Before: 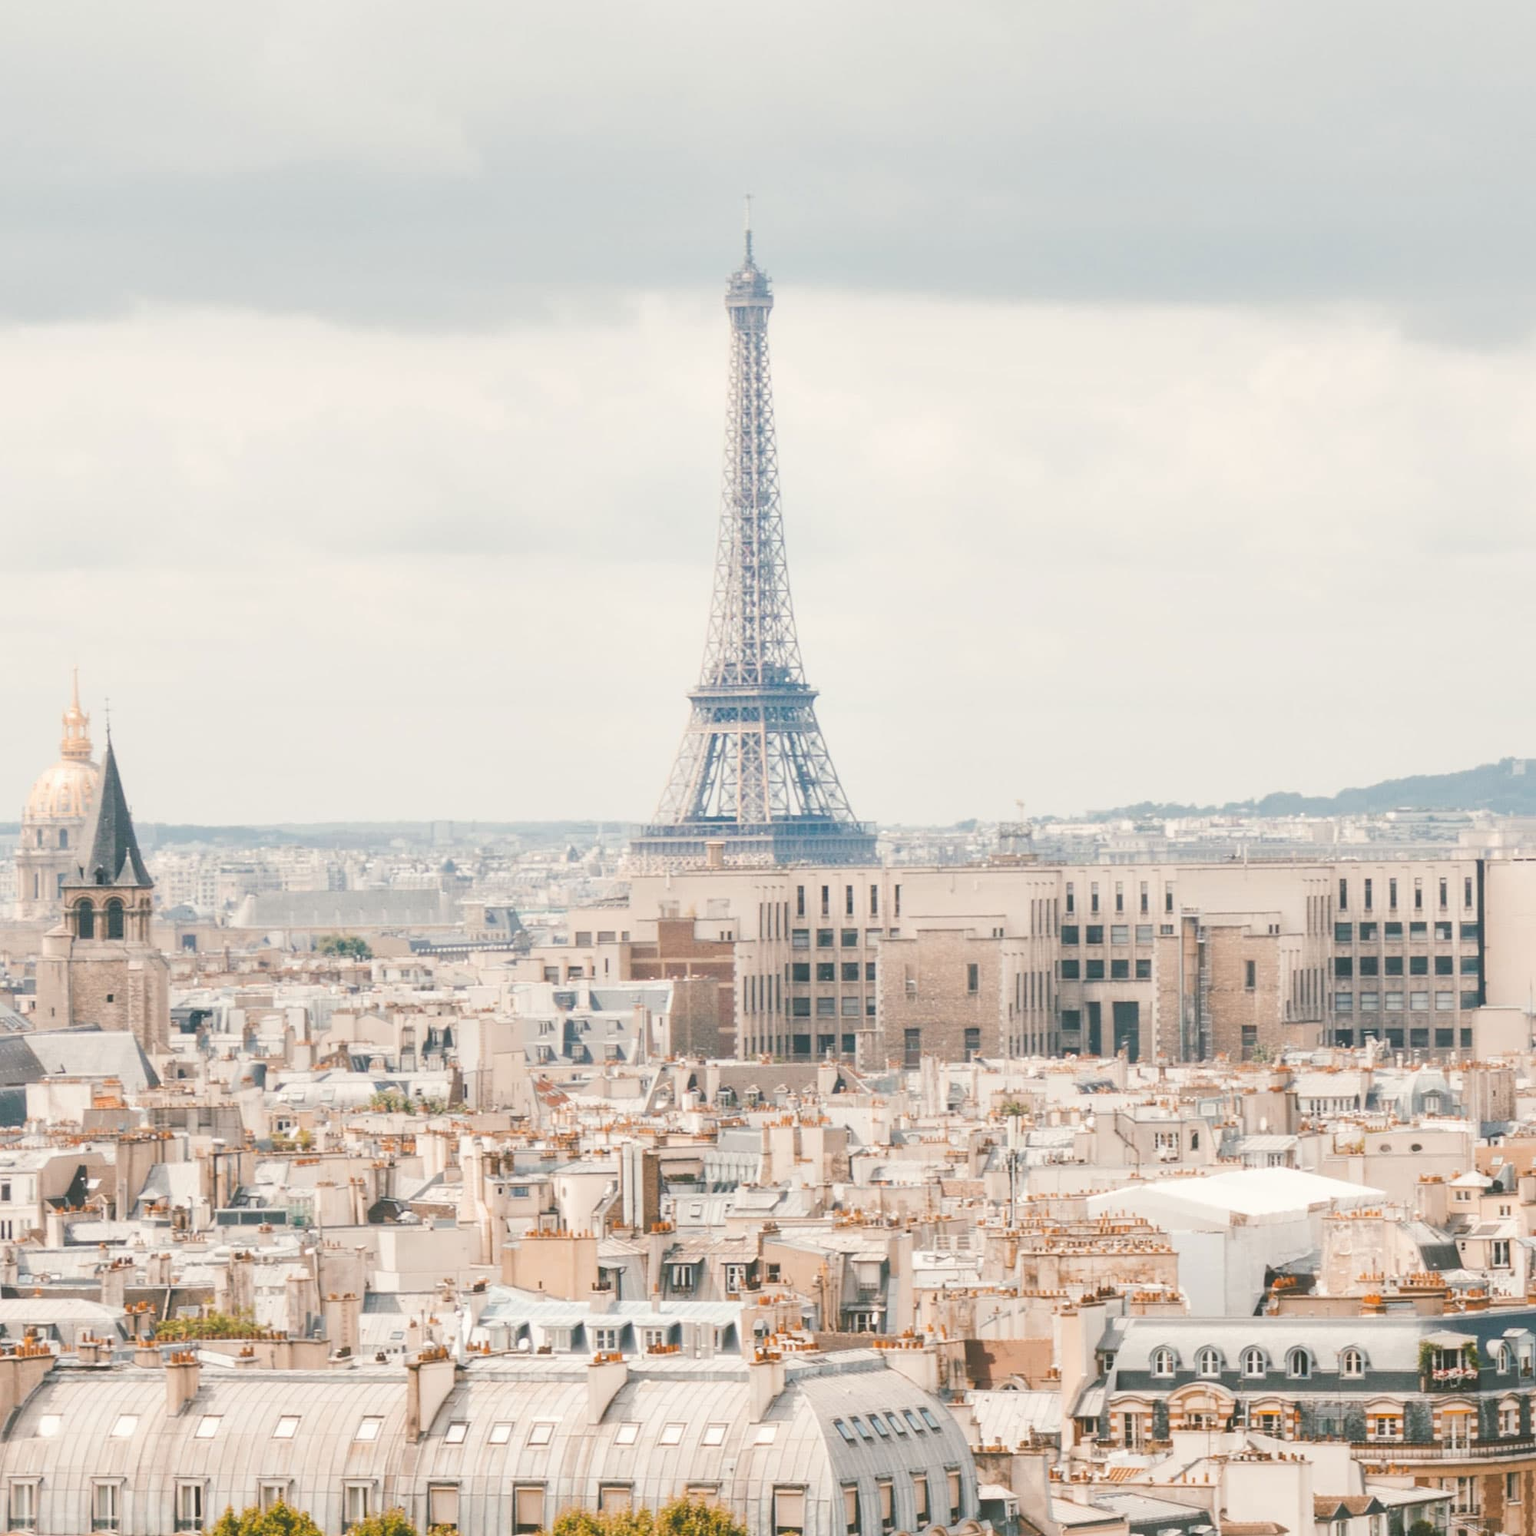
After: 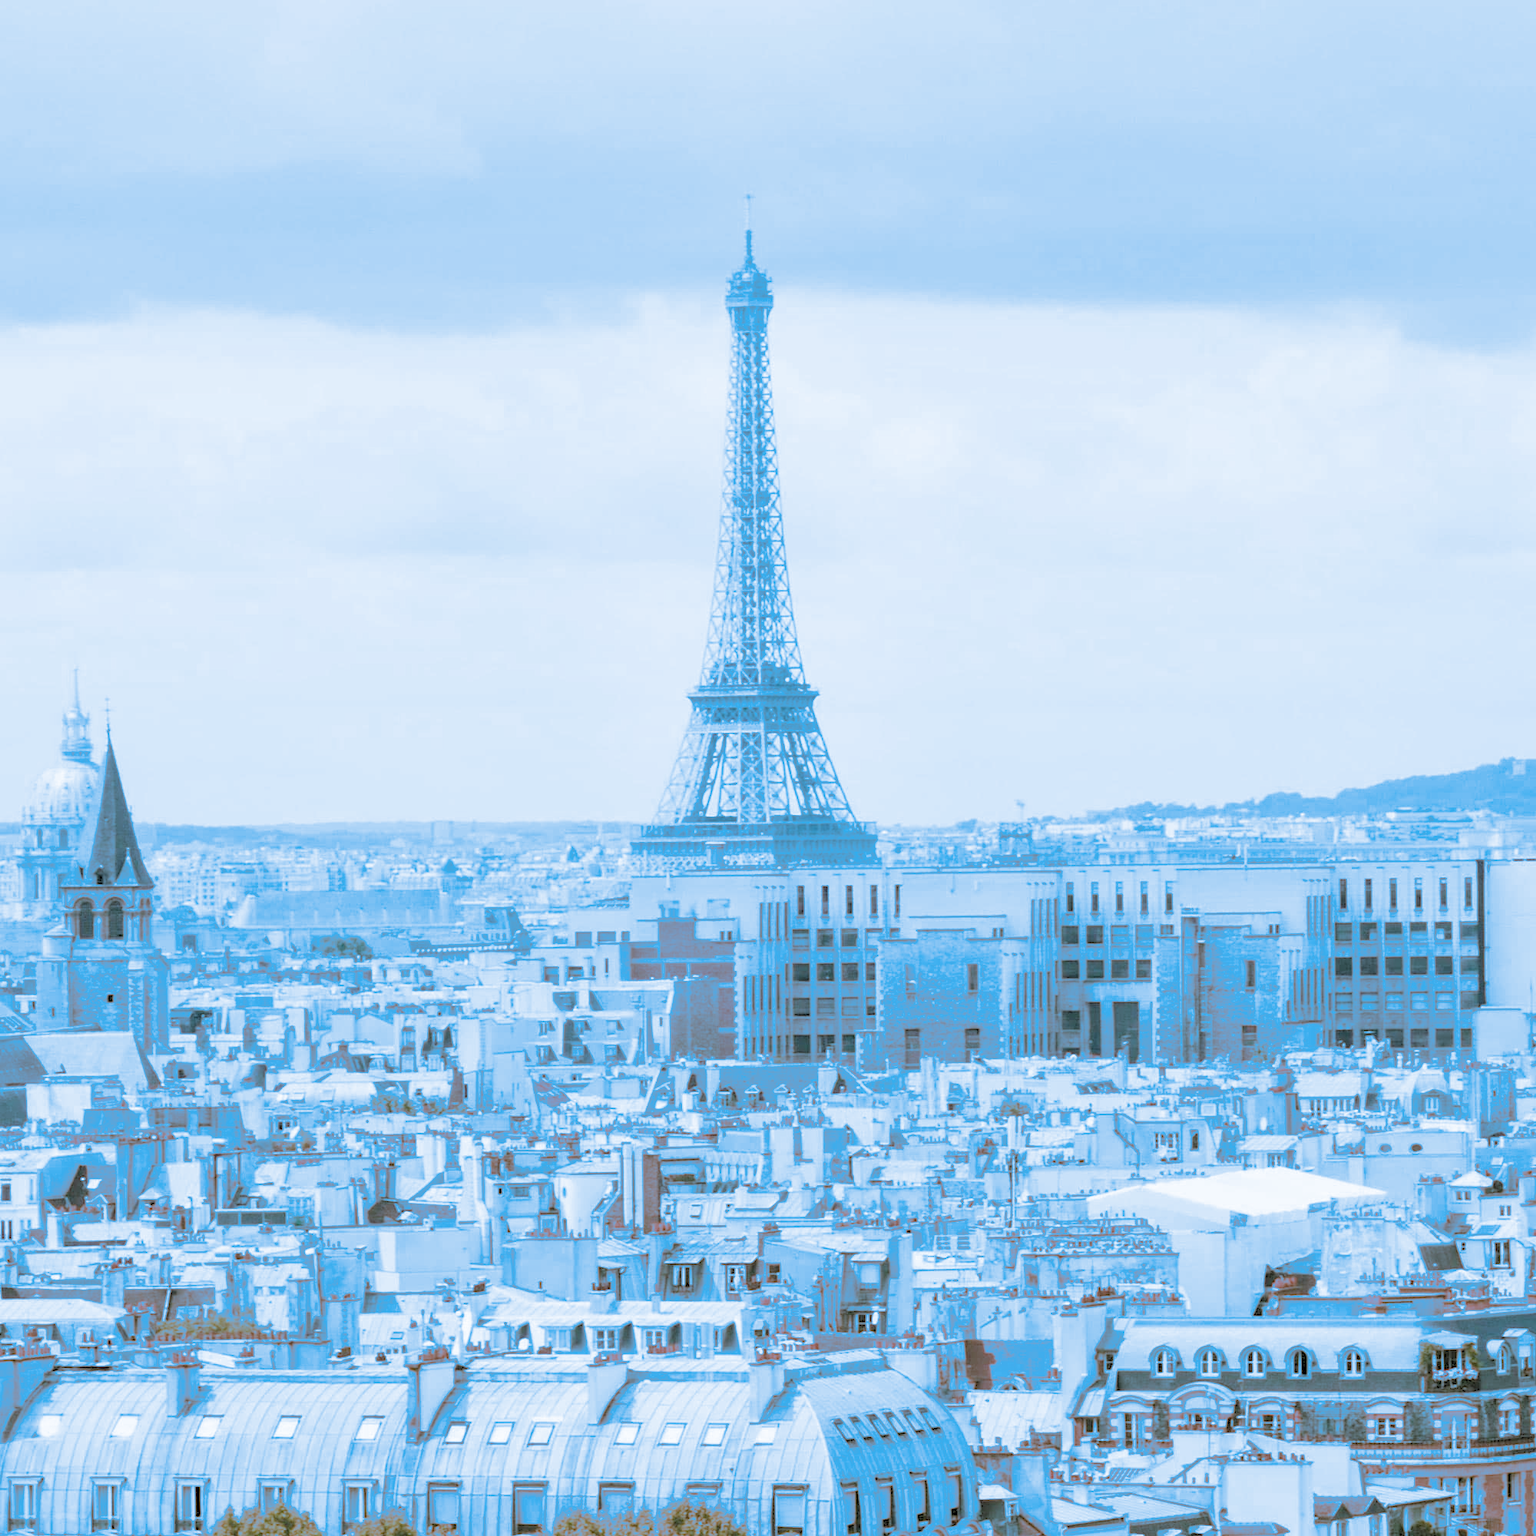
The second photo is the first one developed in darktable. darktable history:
haze removal: compatibility mode true, adaptive false
split-toning: shadows › hue 220°, shadows › saturation 0.64, highlights › hue 220°, highlights › saturation 0.64, balance 0, compress 5.22%
rgb levels: levels [[0.027, 0.429, 0.996], [0, 0.5, 1], [0, 0.5, 1]]
